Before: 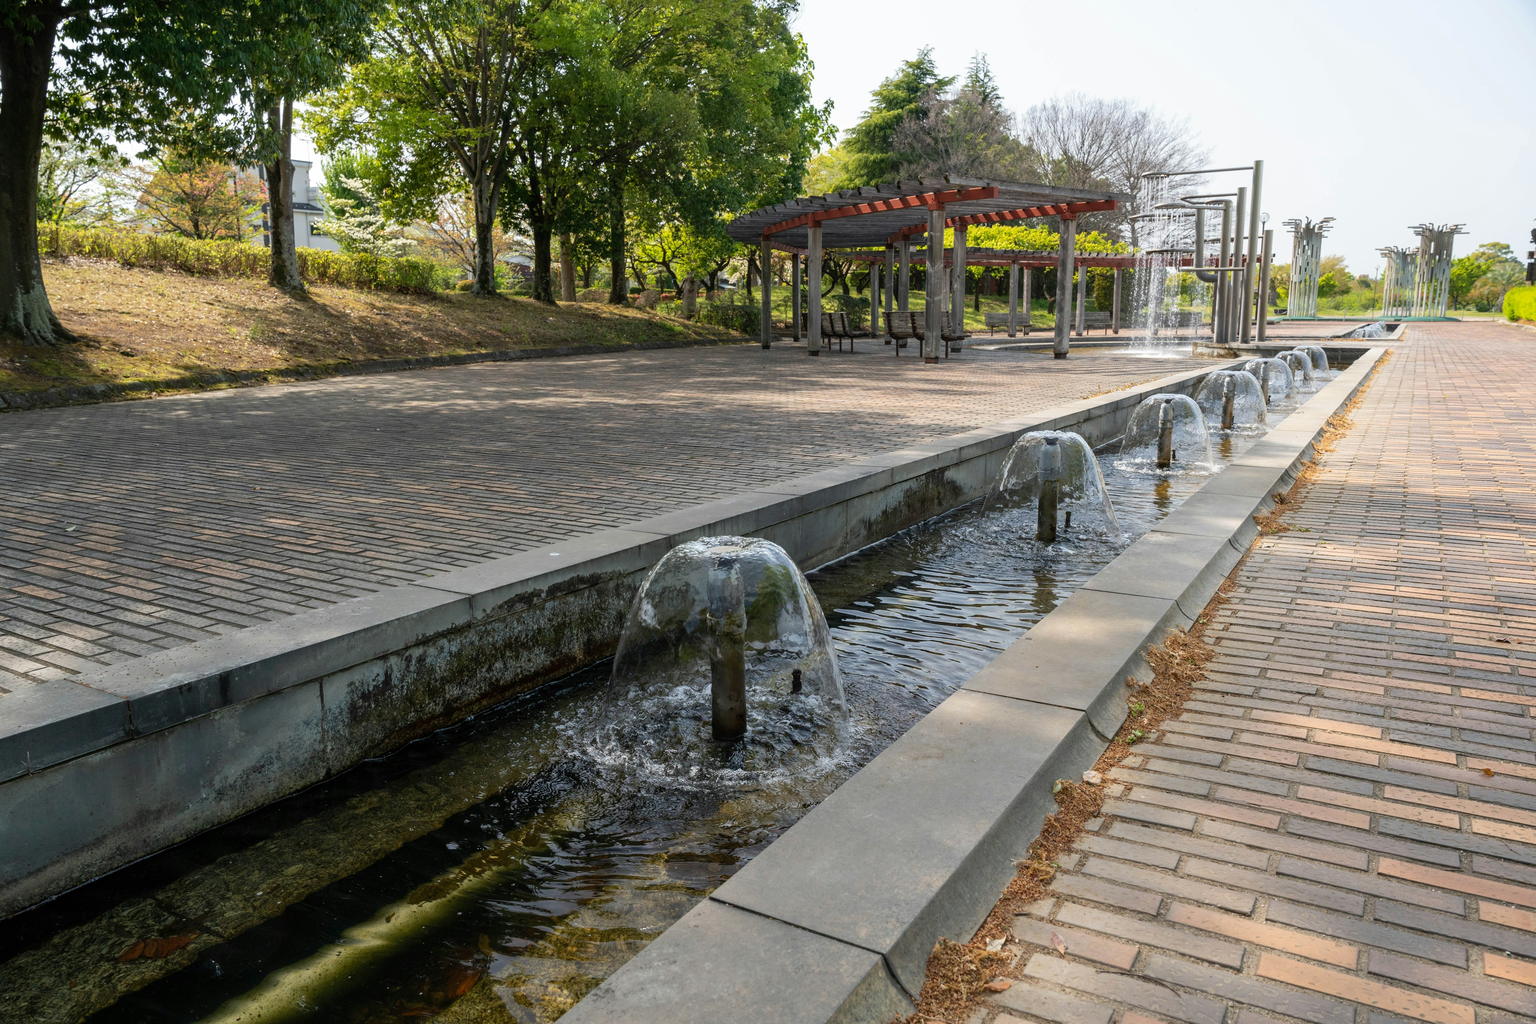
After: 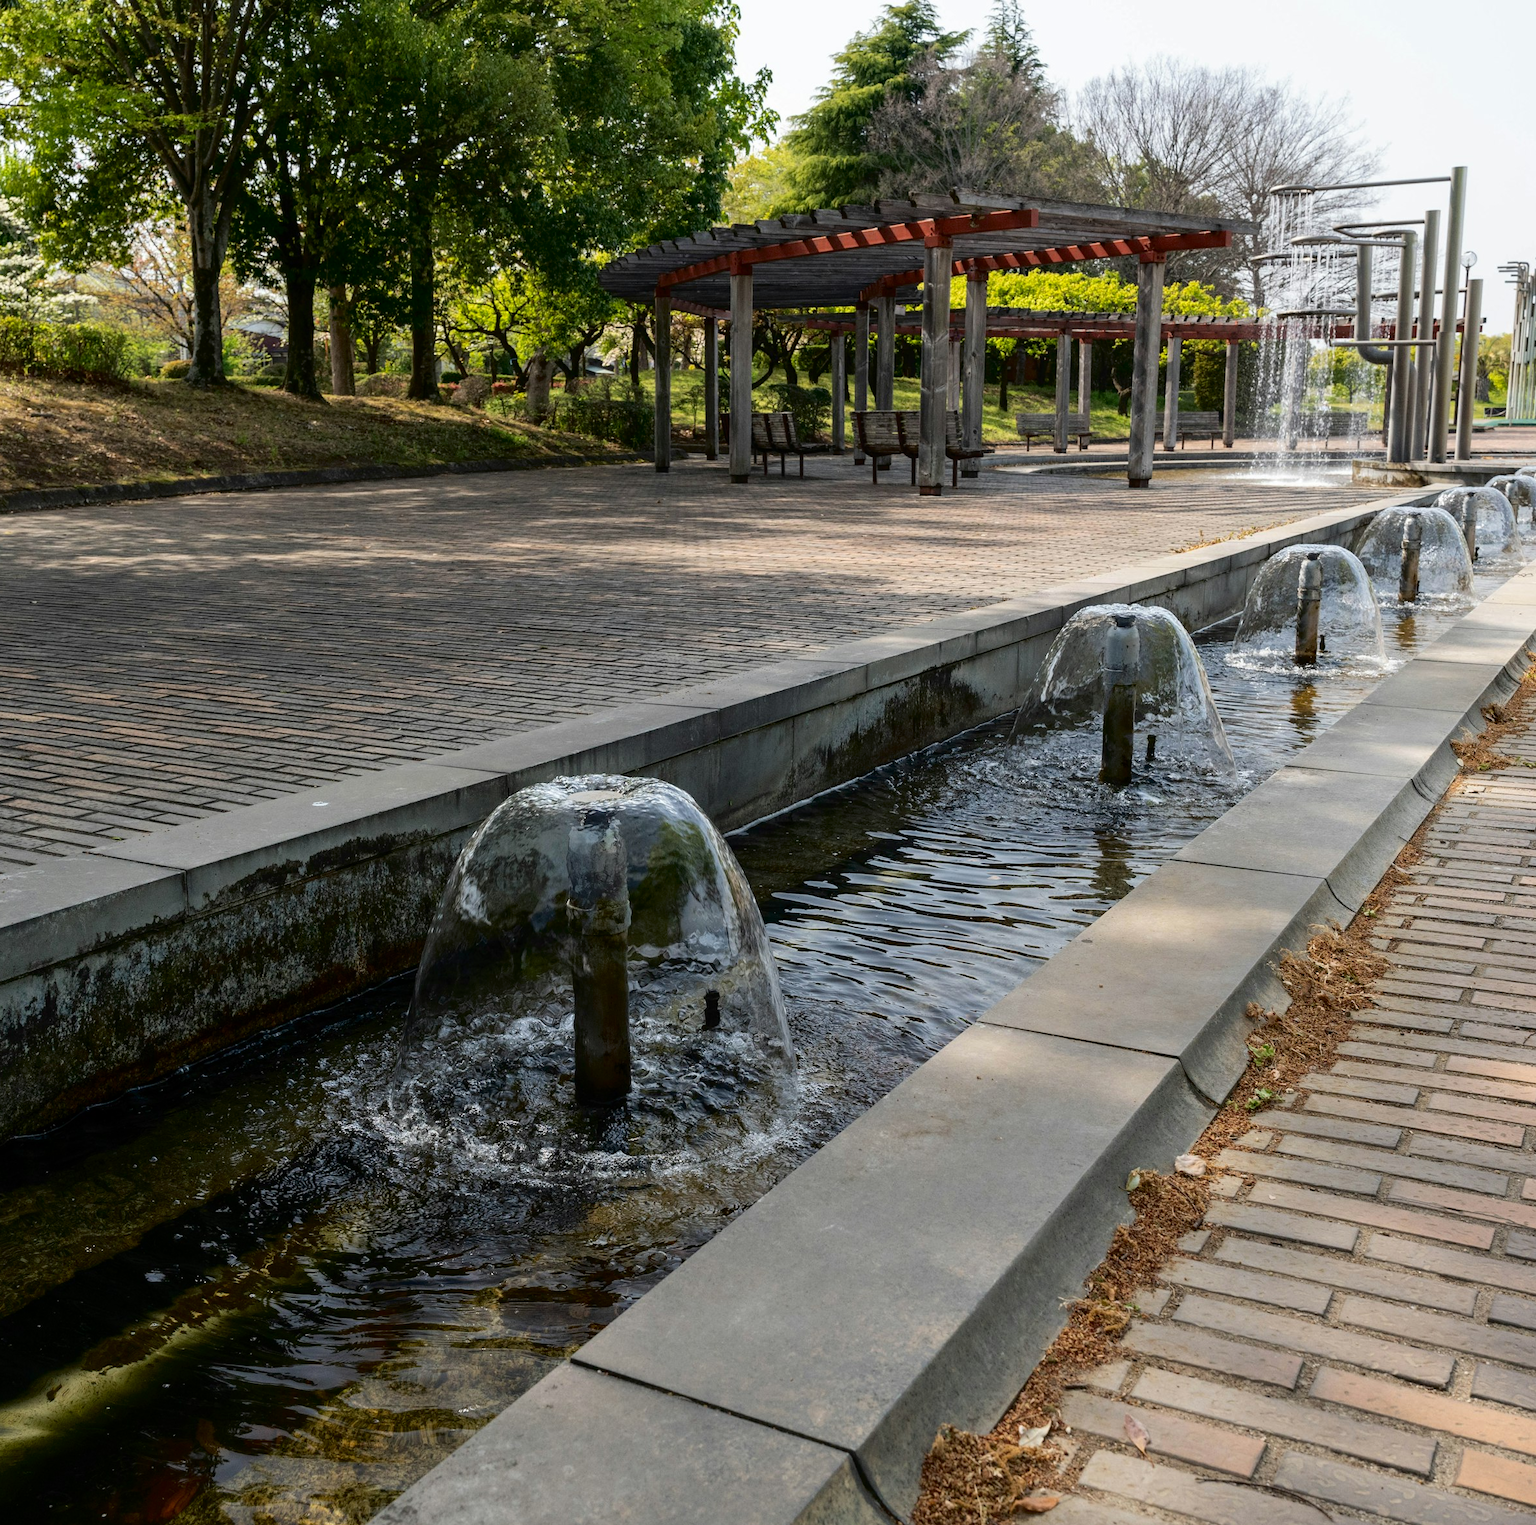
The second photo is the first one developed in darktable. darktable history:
crop and rotate: left 23.242%, top 5.646%, right 14.935%, bottom 2.305%
tone curve: curves: ch0 [(0, 0) (0.003, 0.001) (0.011, 0.004) (0.025, 0.011) (0.044, 0.021) (0.069, 0.028) (0.1, 0.036) (0.136, 0.051) (0.177, 0.085) (0.224, 0.127) (0.277, 0.193) (0.335, 0.266) (0.399, 0.338) (0.468, 0.419) (0.543, 0.504) (0.623, 0.593) (0.709, 0.689) (0.801, 0.784) (0.898, 0.888) (1, 1)], color space Lab, independent channels, preserve colors none
